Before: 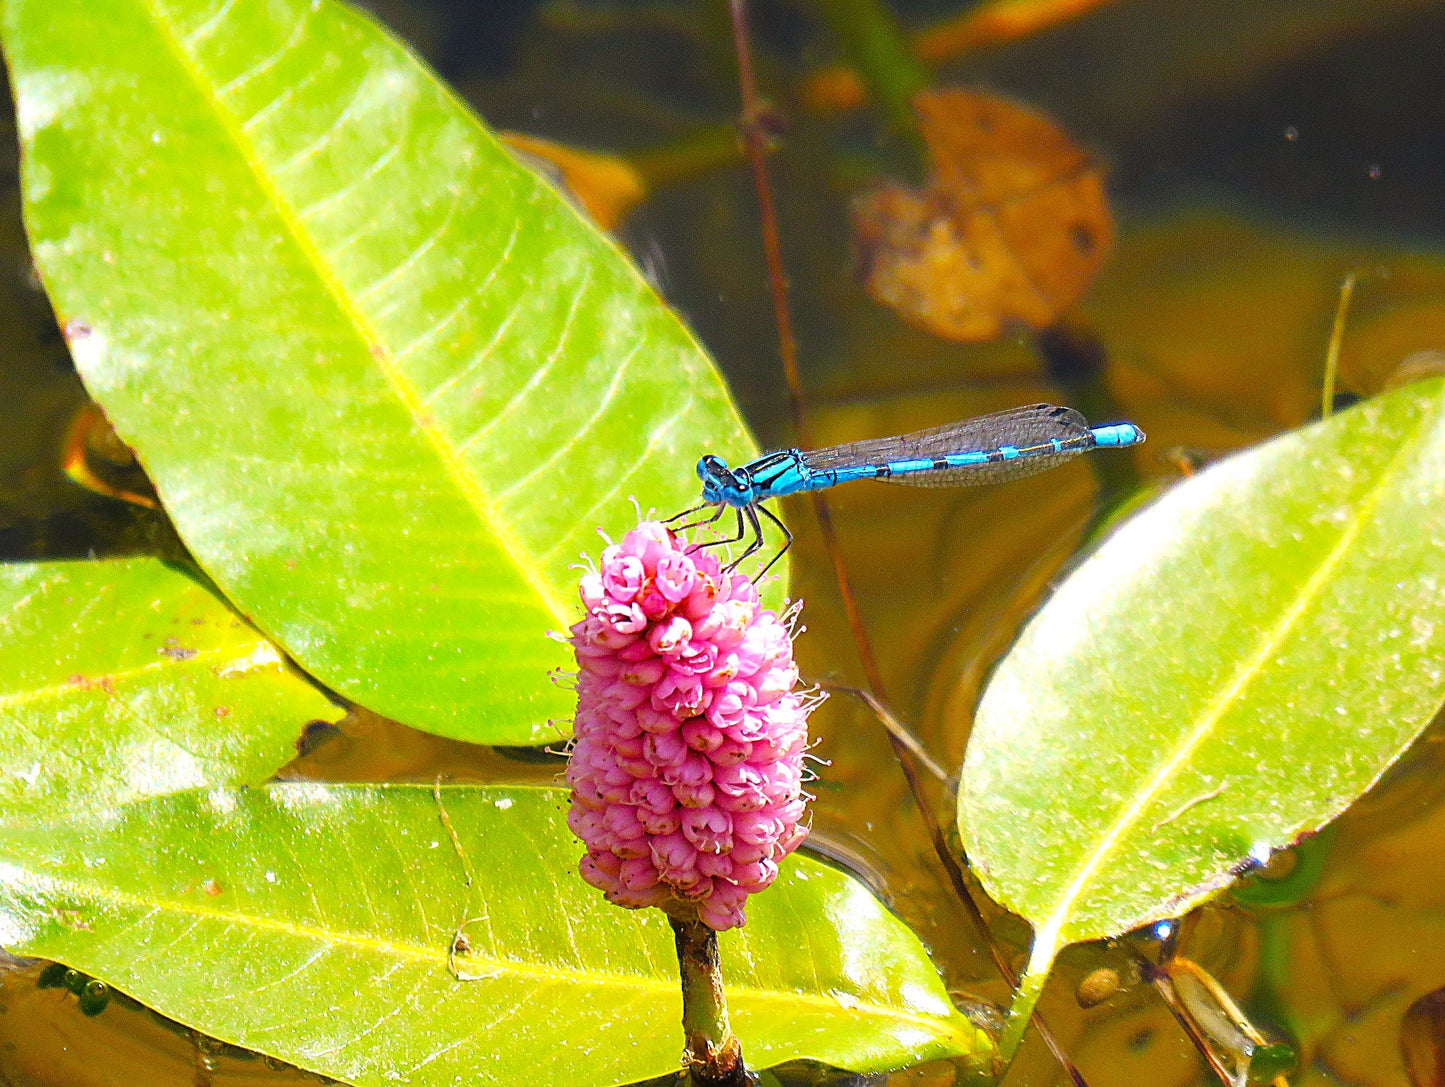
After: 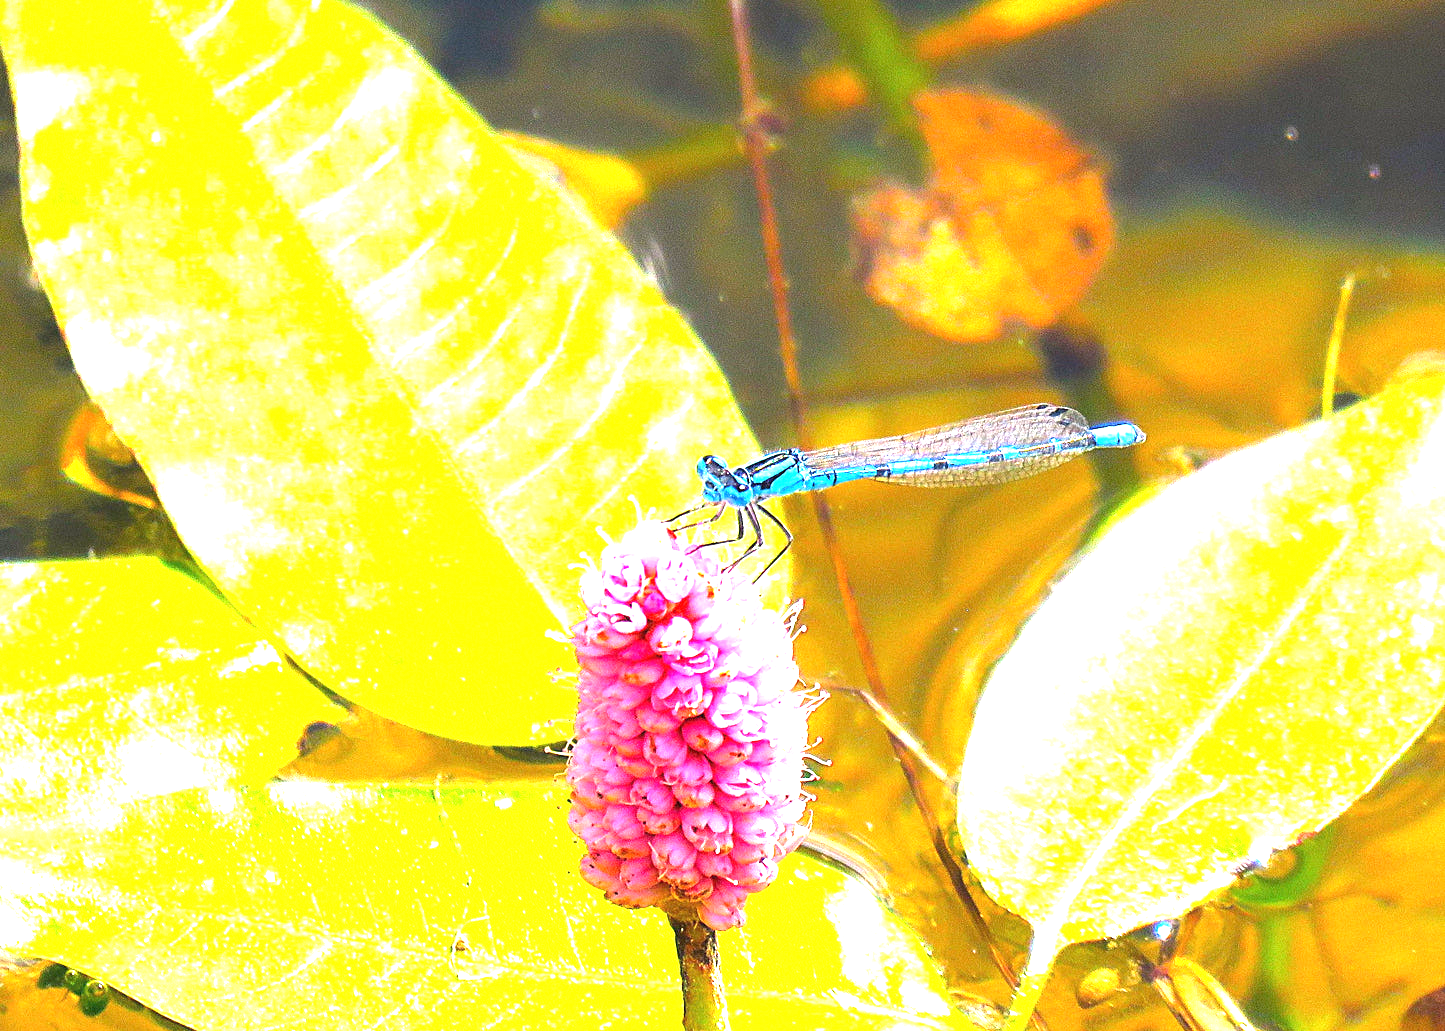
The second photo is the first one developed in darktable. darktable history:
exposure: black level correction 0, exposure 1.9 EV, compensate highlight preservation false
crop and rotate: top 0%, bottom 5.097%
